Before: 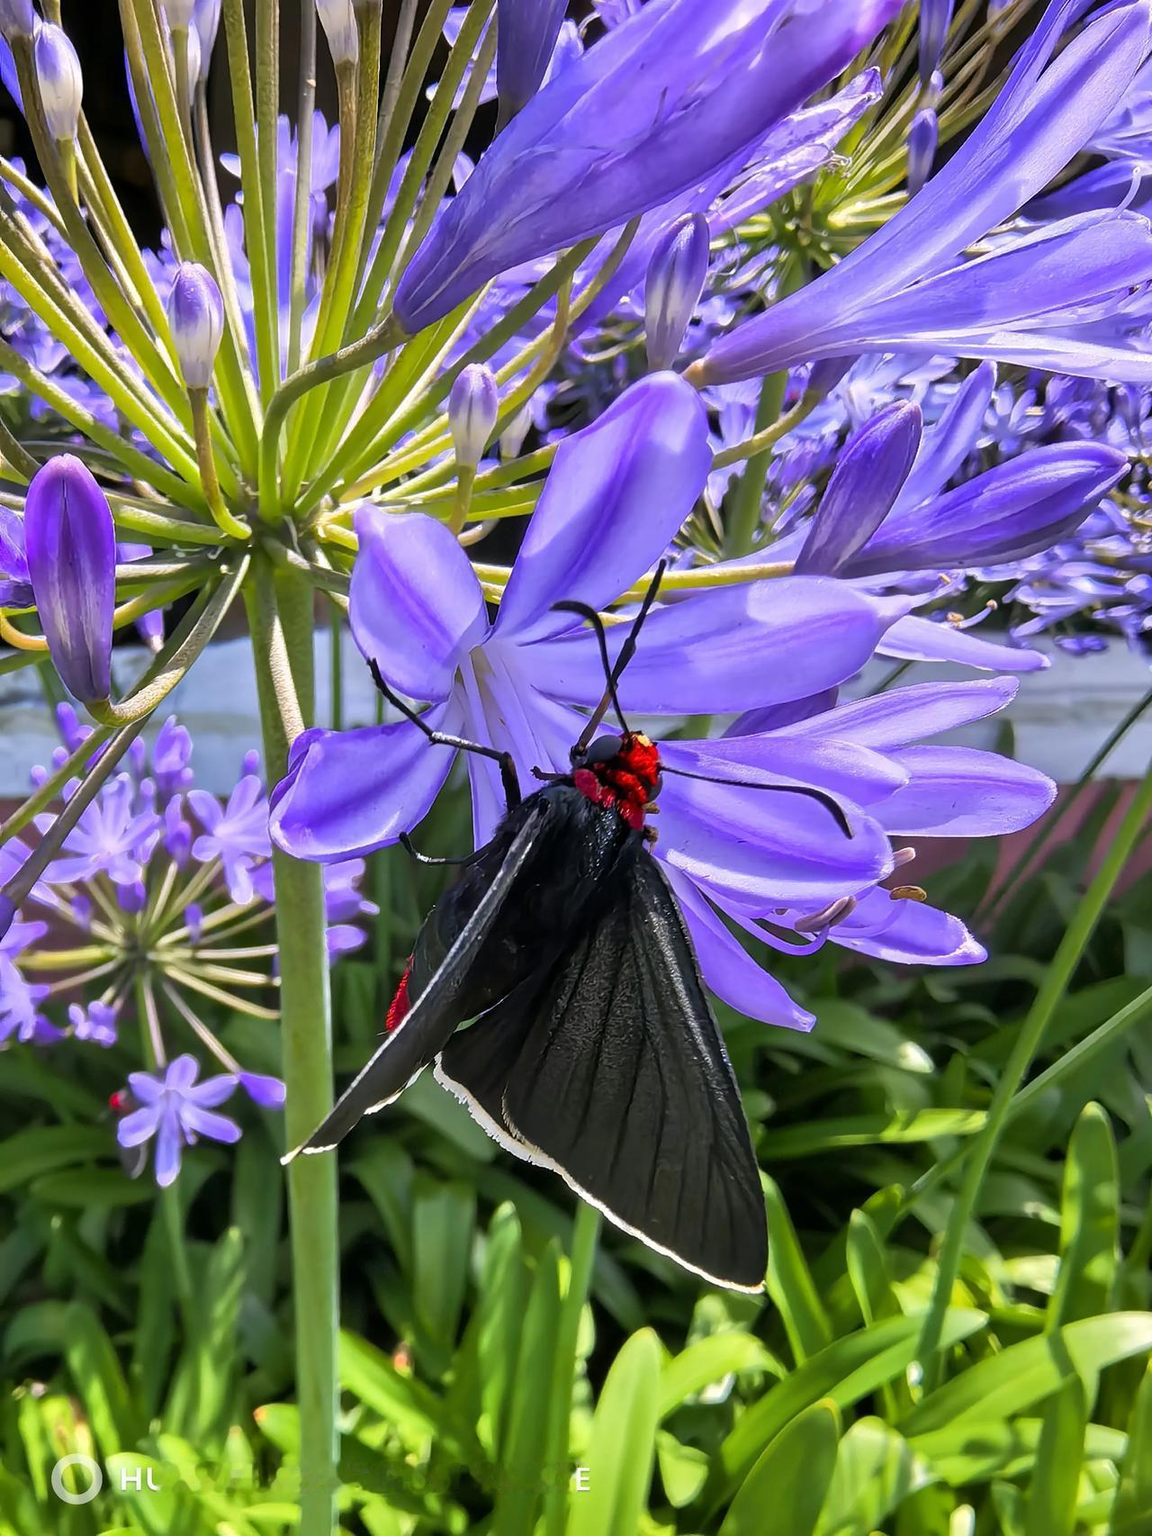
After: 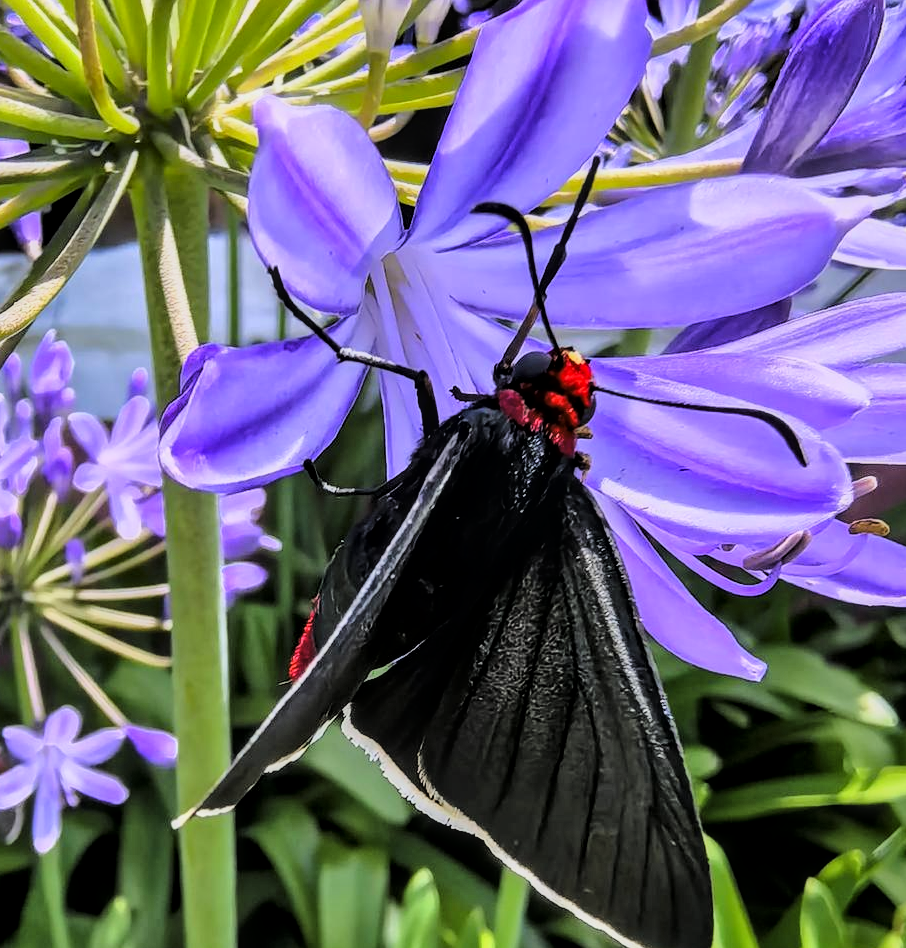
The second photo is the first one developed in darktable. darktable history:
tone curve: curves: ch0 [(0.003, 0.003) (0.104, 0.026) (0.236, 0.181) (0.401, 0.443) (0.495, 0.55) (0.625, 0.67) (0.819, 0.841) (0.96, 0.899)]; ch1 [(0, 0) (0.161, 0.092) (0.37, 0.302) (0.424, 0.402) (0.45, 0.466) (0.495, 0.51) (0.573, 0.571) (0.638, 0.641) (0.751, 0.741) (1, 1)]; ch2 [(0, 0) (0.352, 0.403) (0.466, 0.443) (0.524, 0.526) (0.56, 0.556) (1, 1)], color space Lab, linked channels, preserve colors none
crop: left 10.981%, top 27.282%, right 18.234%, bottom 17.123%
local contrast: on, module defaults
shadows and highlights: soften with gaussian
